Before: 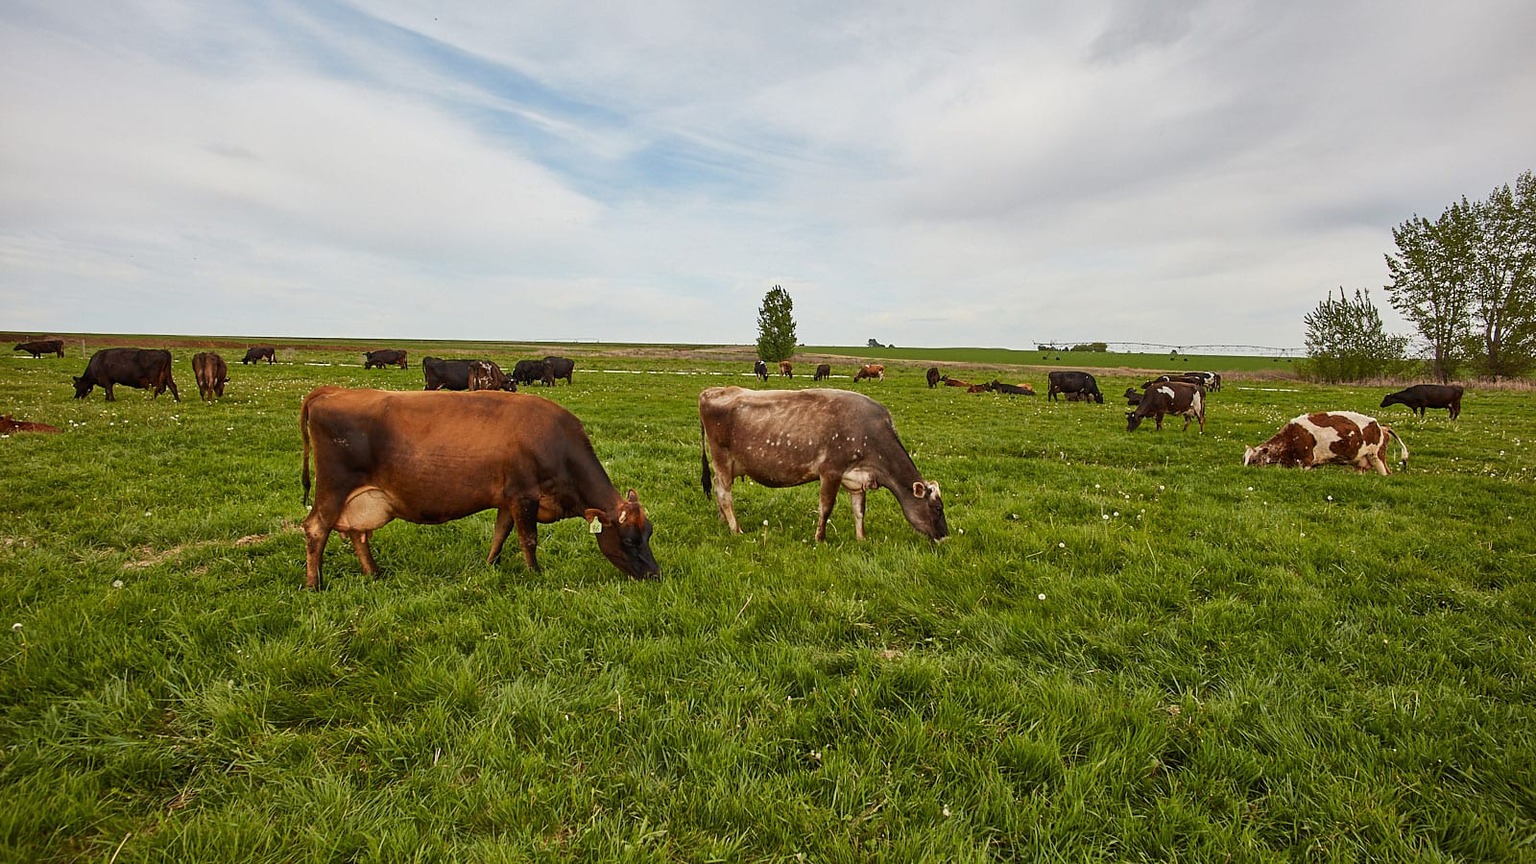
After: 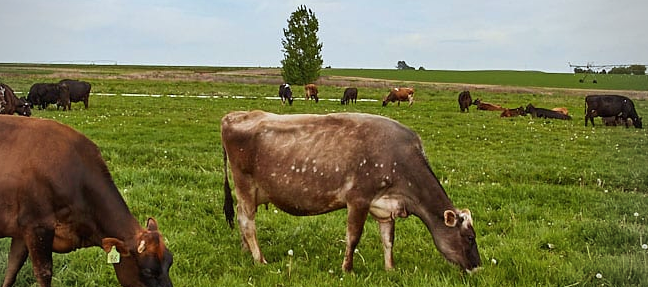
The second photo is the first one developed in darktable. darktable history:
shadows and highlights: radius 125.8, shadows 30.28, highlights -30.99, low approximation 0.01, soften with gaussian
velvia: strength 14.8%
color correction: highlights a* -2.52, highlights b* 2.47
crop: left 31.737%, top 32.49%, right 27.732%, bottom 35.601%
color calibration: illuminant as shot in camera, x 0.358, y 0.373, temperature 4628.91 K
vignetting: fall-off radius 60.89%, brightness -0.444, saturation -0.691
